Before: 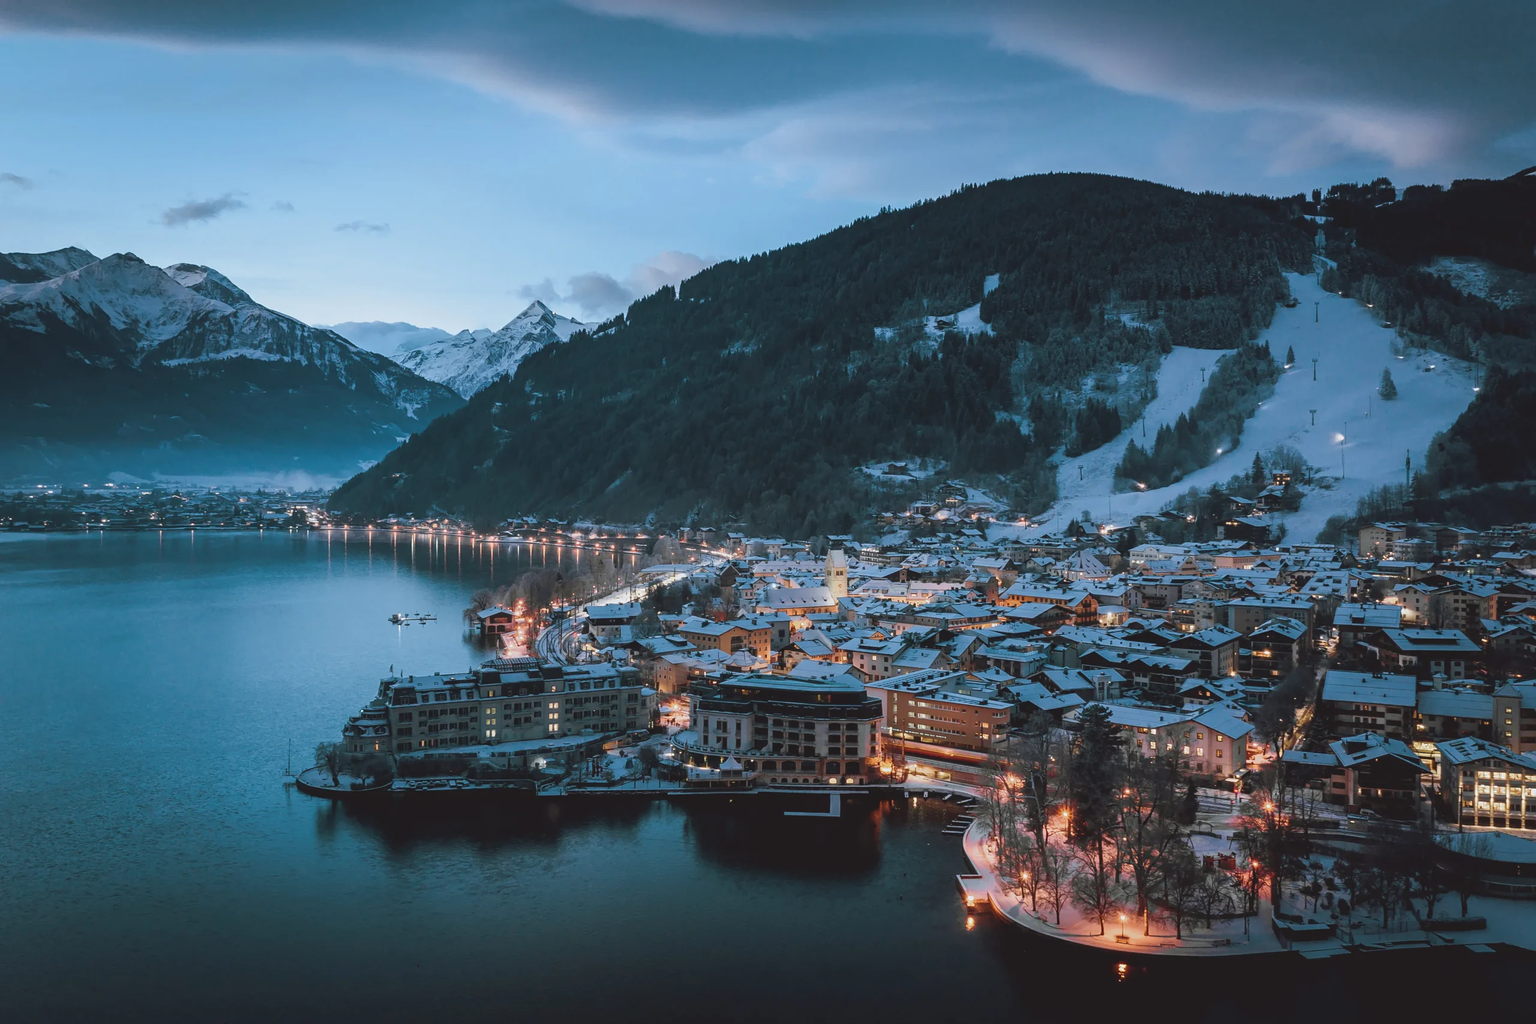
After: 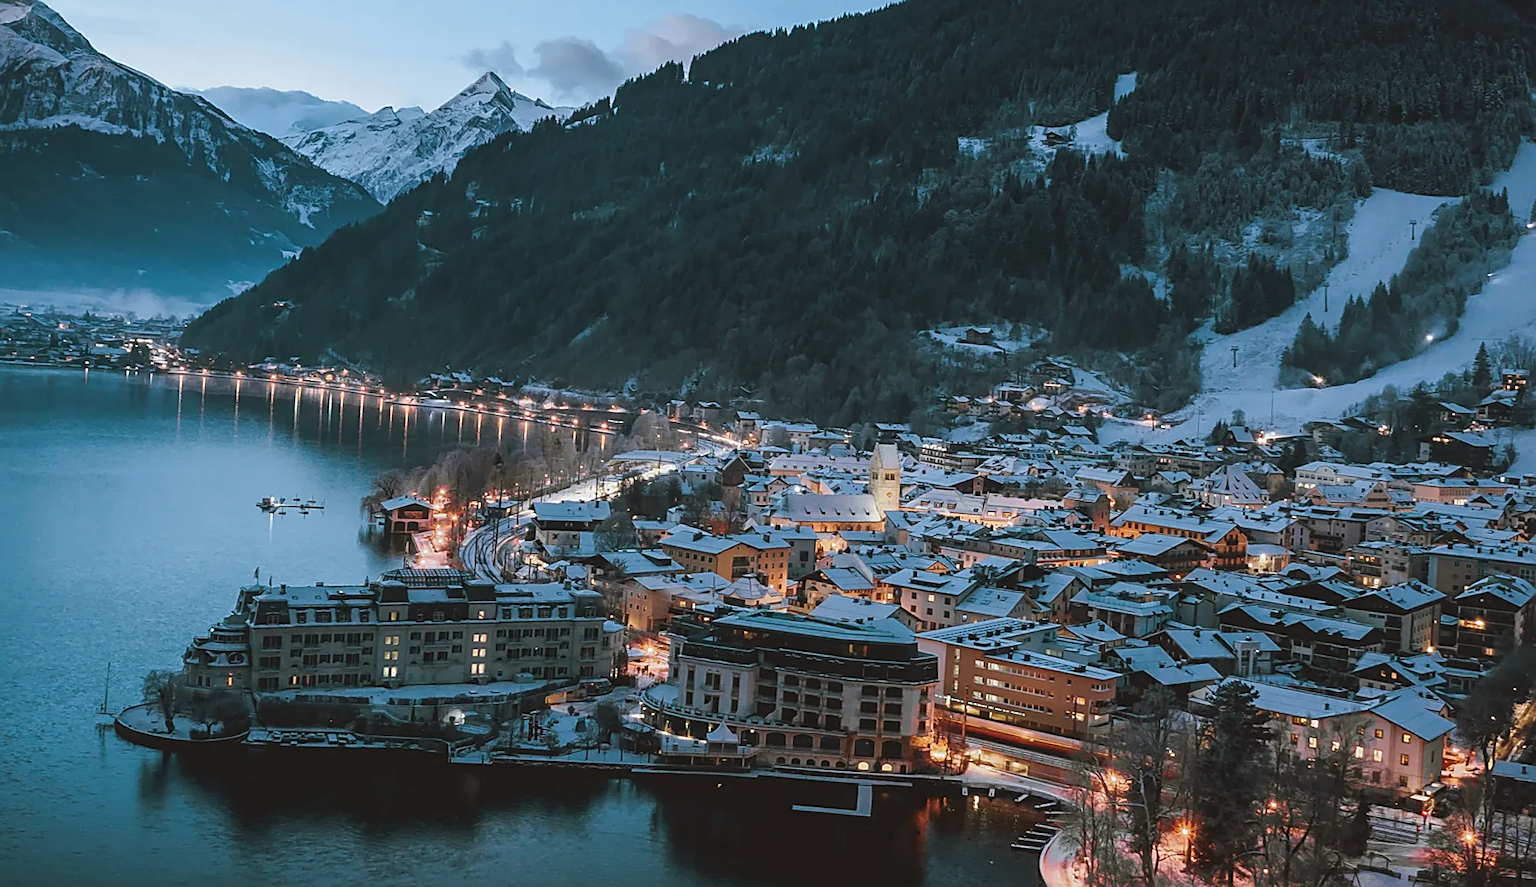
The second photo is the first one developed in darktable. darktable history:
color balance: mode lift, gamma, gain (sRGB), lift [1, 0.99, 1.01, 0.992], gamma [1, 1.037, 0.974, 0.963]
sharpen: on, module defaults
local contrast: highlights 100%, shadows 100%, detail 120%, midtone range 0.2
crop and rotate: angle -3.37°, left 9.79%, top 20.73%, right 12.42%, bottom 11.82%
